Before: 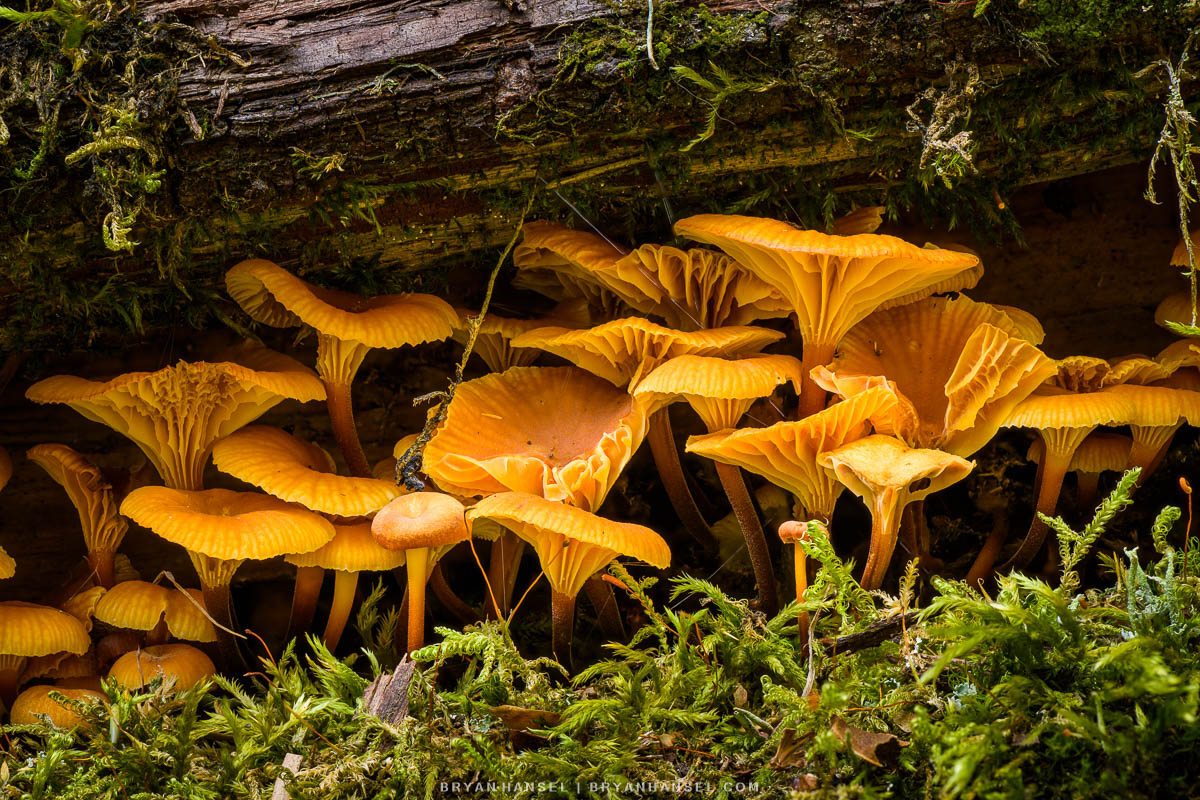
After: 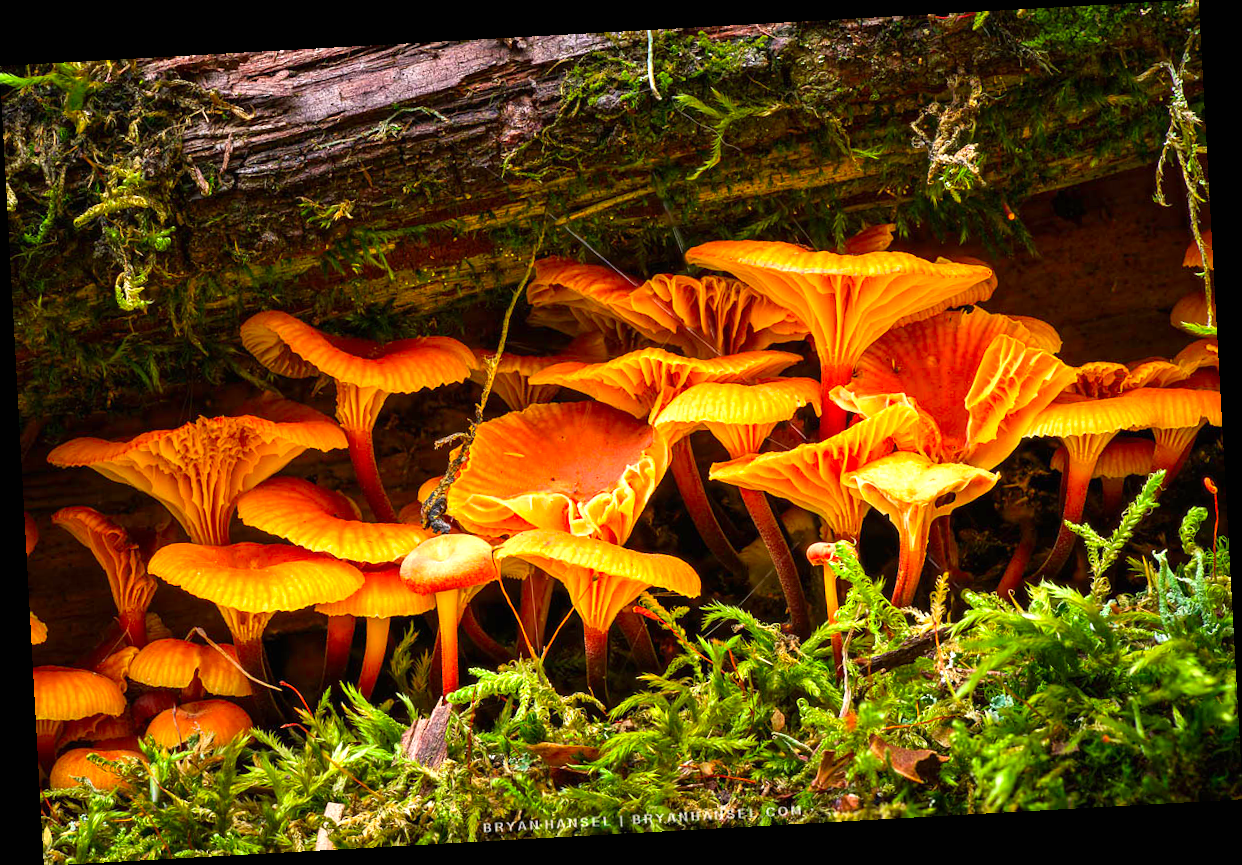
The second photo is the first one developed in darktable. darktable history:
color contrast: green-magenta contrast 1.73, blue-yellow contrast 1.15
rotate and perspective: rotation -3.18°, automatic cropping off
exposure: black level correction 0, exposure 0.7 EV, compensate exposure bias true, compensate highlight preservation false
